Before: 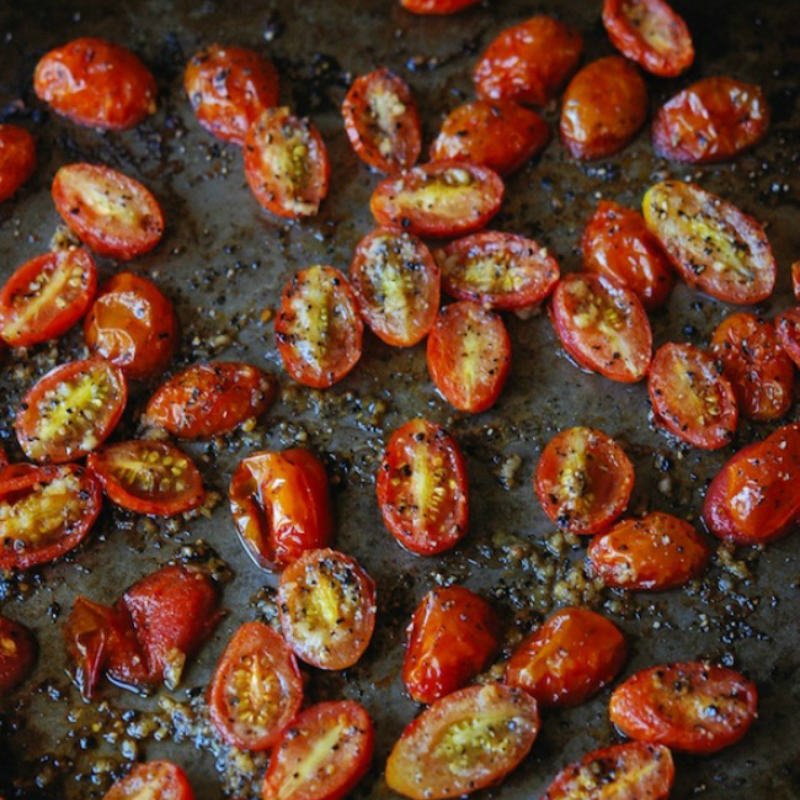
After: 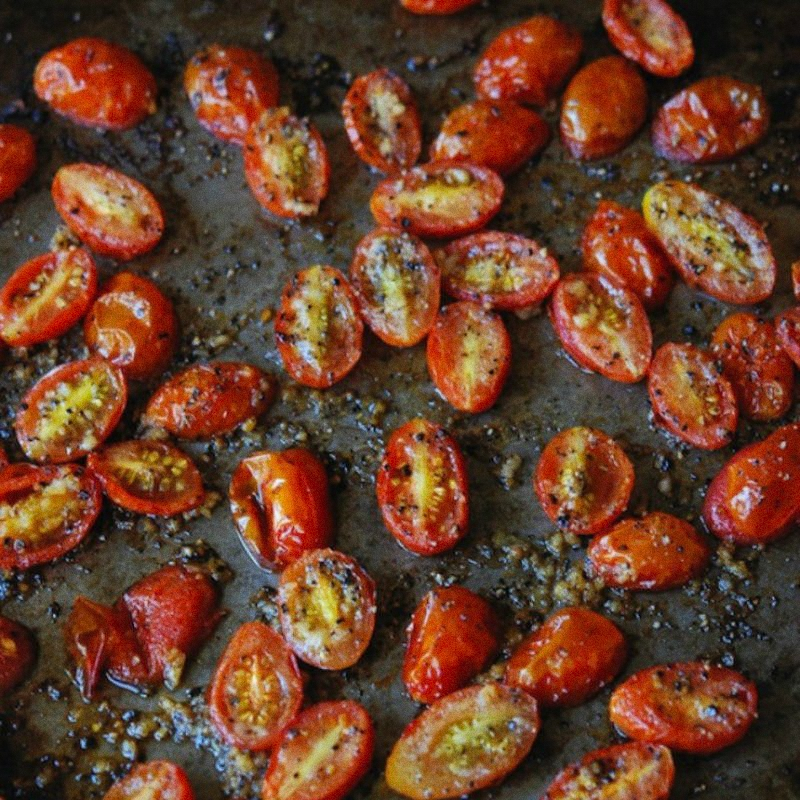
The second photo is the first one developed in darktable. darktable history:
shadows and highlights: shadows 25, highlights -25
grain: coarseness 0.09 ISO
